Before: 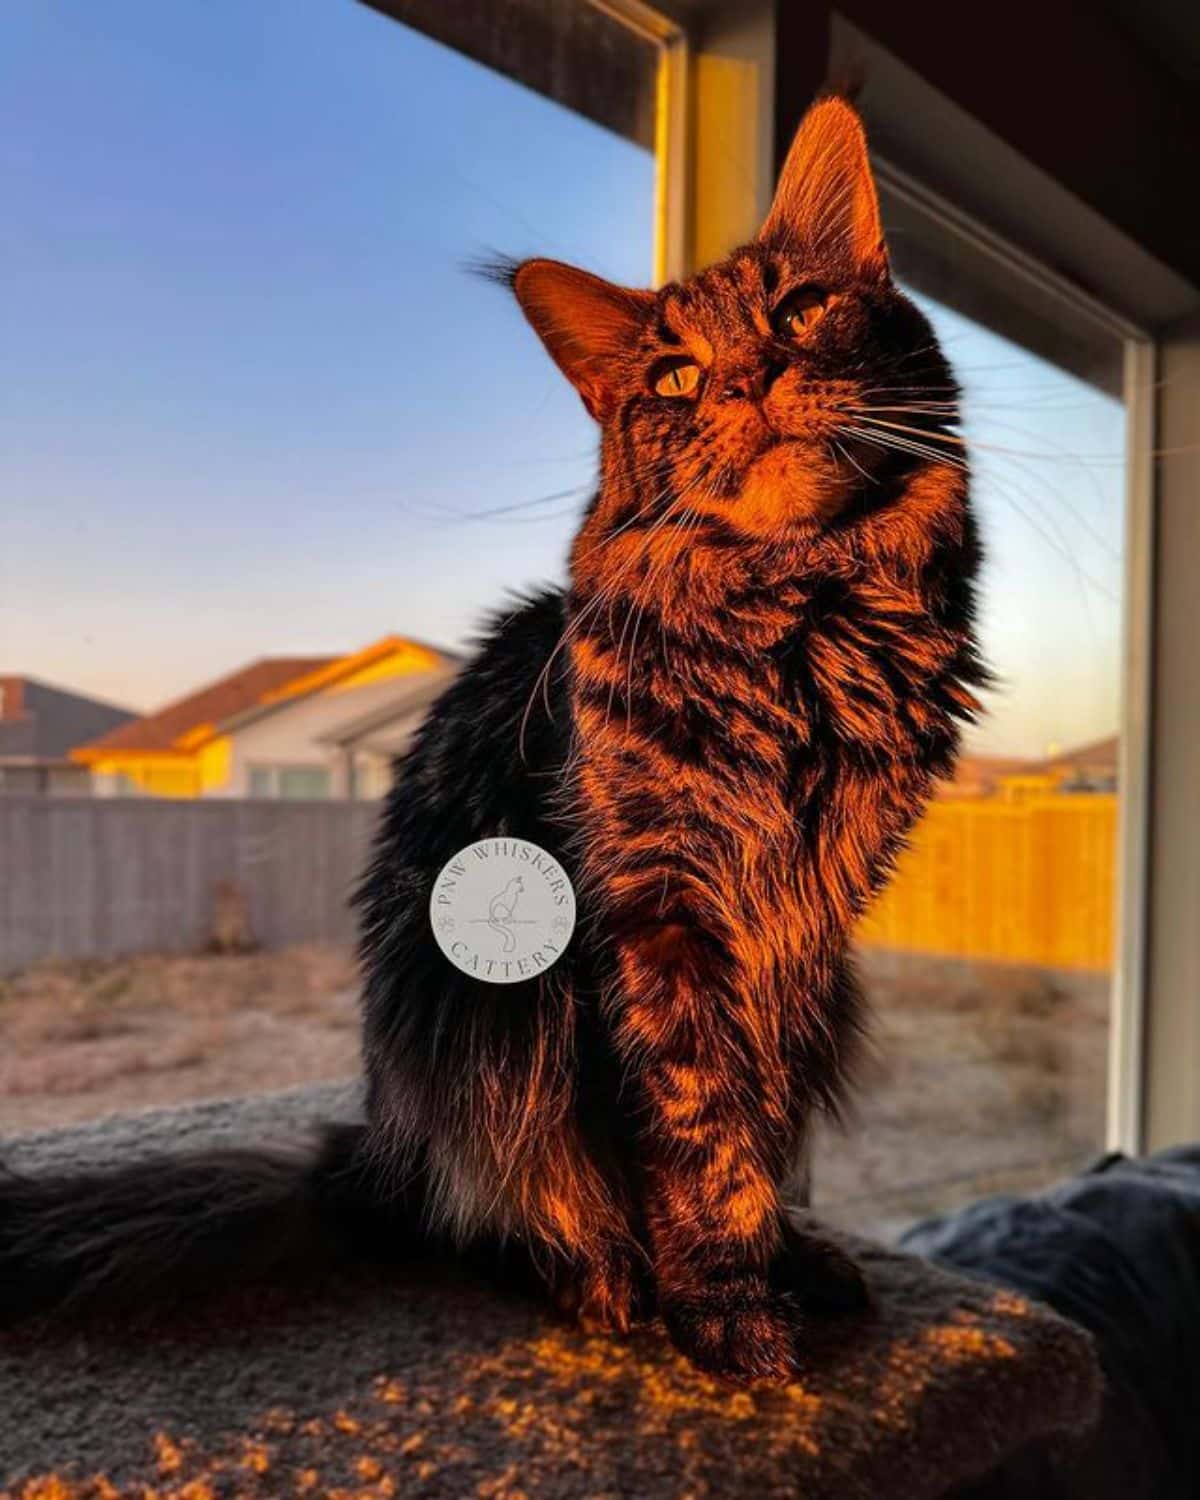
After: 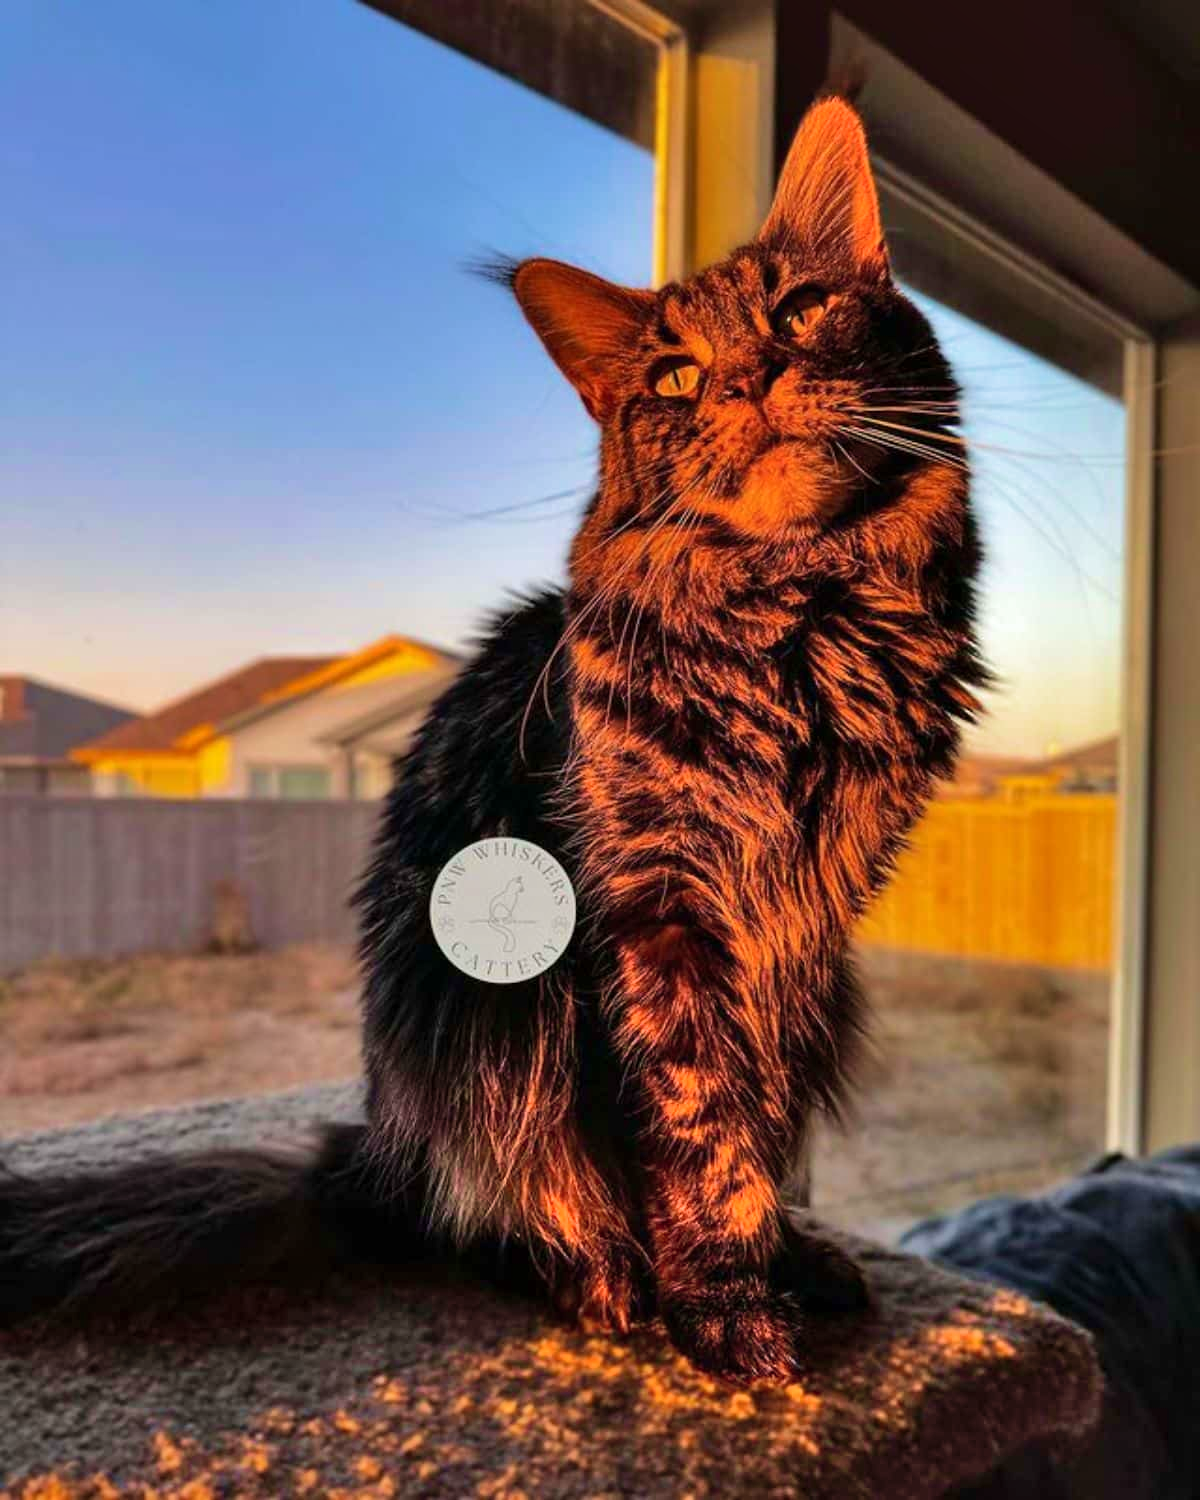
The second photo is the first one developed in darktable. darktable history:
shadows and highlights: shadows 52.03, highlights -28.4, soften with gaussian
velvia: strength 44.64%
